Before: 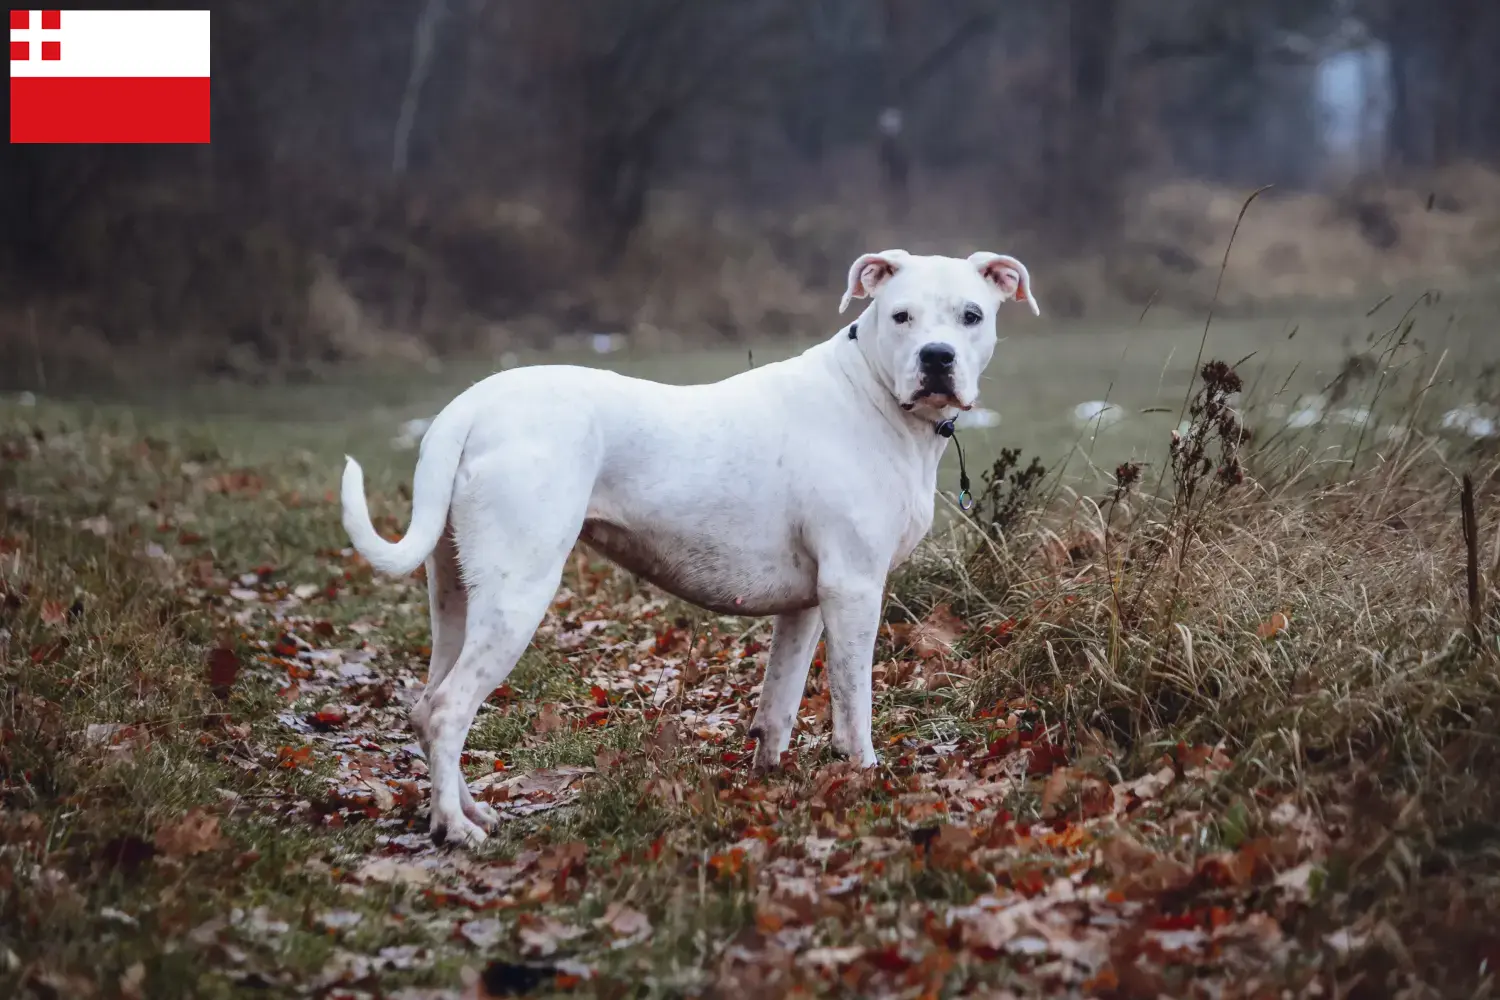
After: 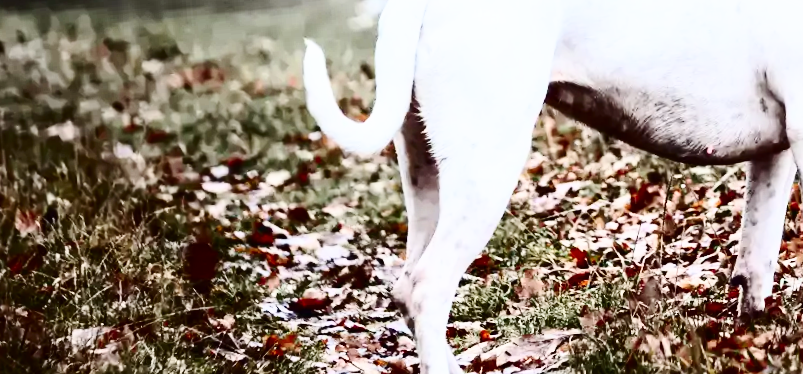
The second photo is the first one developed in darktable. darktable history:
base curve: curves: ch0 [(0, 0) (0.028, 0.03) (0.121, 0.232) (0.46, 0.748) (0.859, 0.968) (1, 1)], preserve colors none
crop: top 44.483%, right 43.593%, bottom 12.892%
contrast brightness saturation: contrast 0.5, saturation -0.1
rotate and perspective: rotation -5°, crop left 0.05, crop right 0.952, crop top 0.11, crop bottom 0.89
